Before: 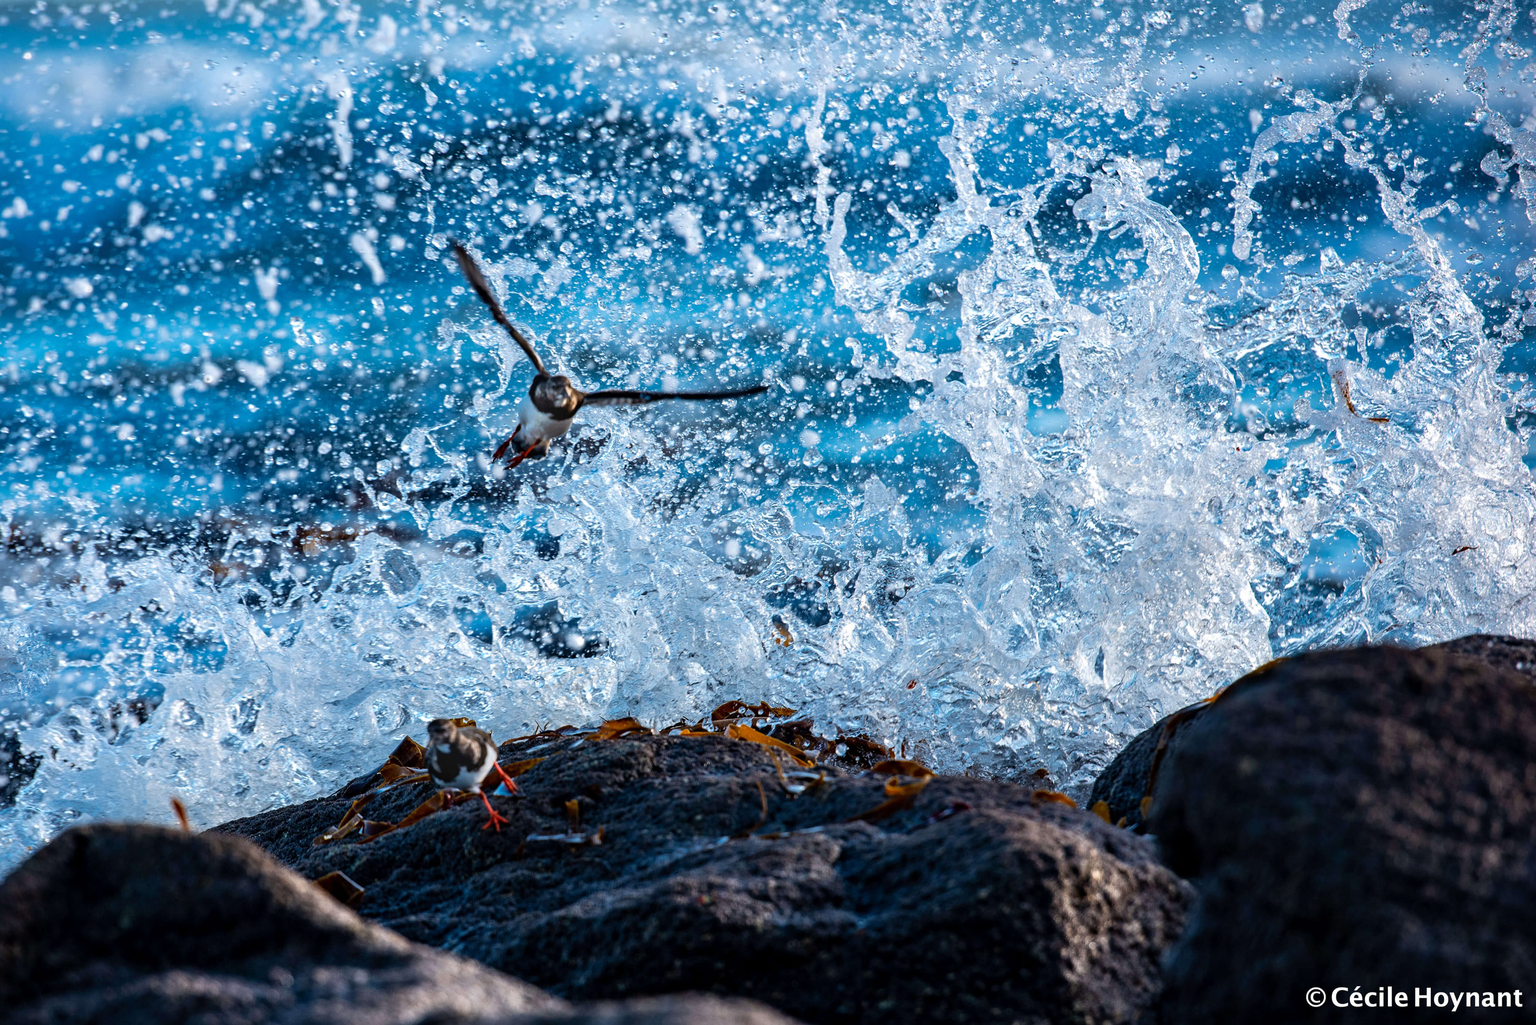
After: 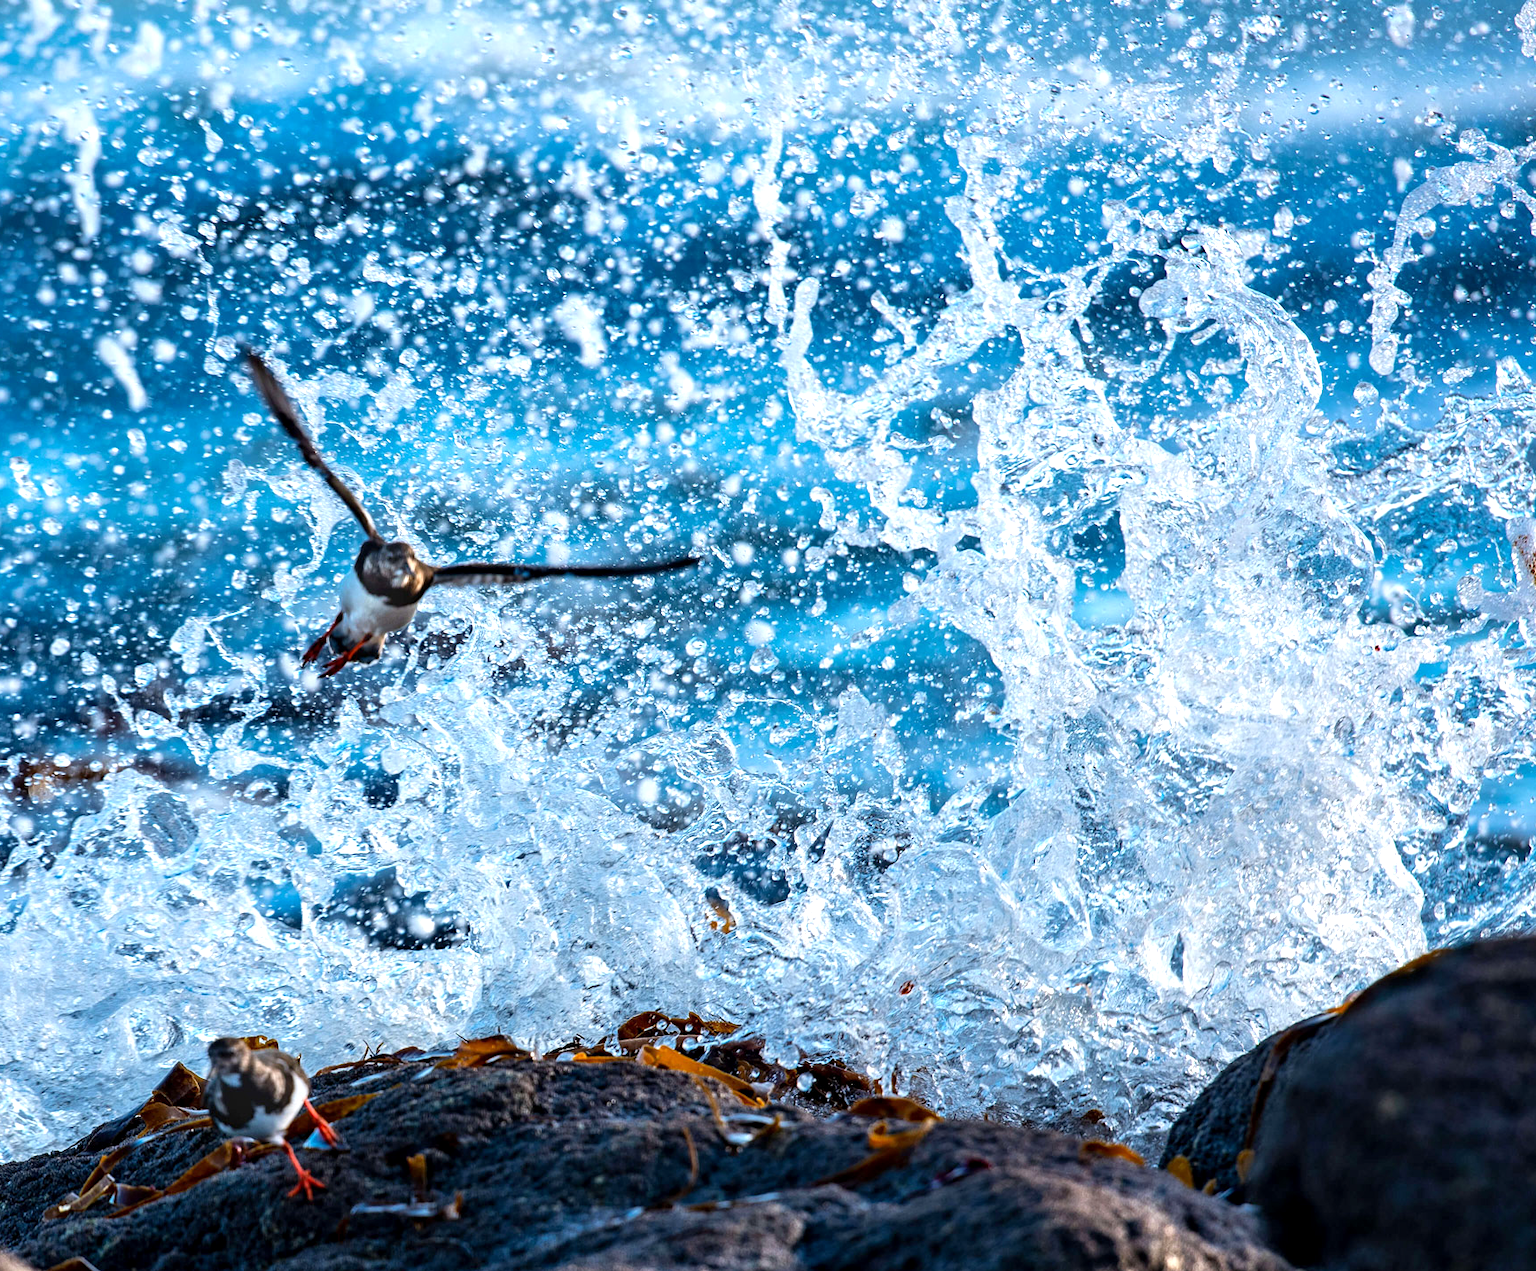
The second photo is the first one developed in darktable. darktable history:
crop: left 18.479%, right 12.2%, bottom 13.971%
exposure: black level correction 0.001, exposure 0.5 EV, compensate exposure bias true, compensate highlight preservation false
